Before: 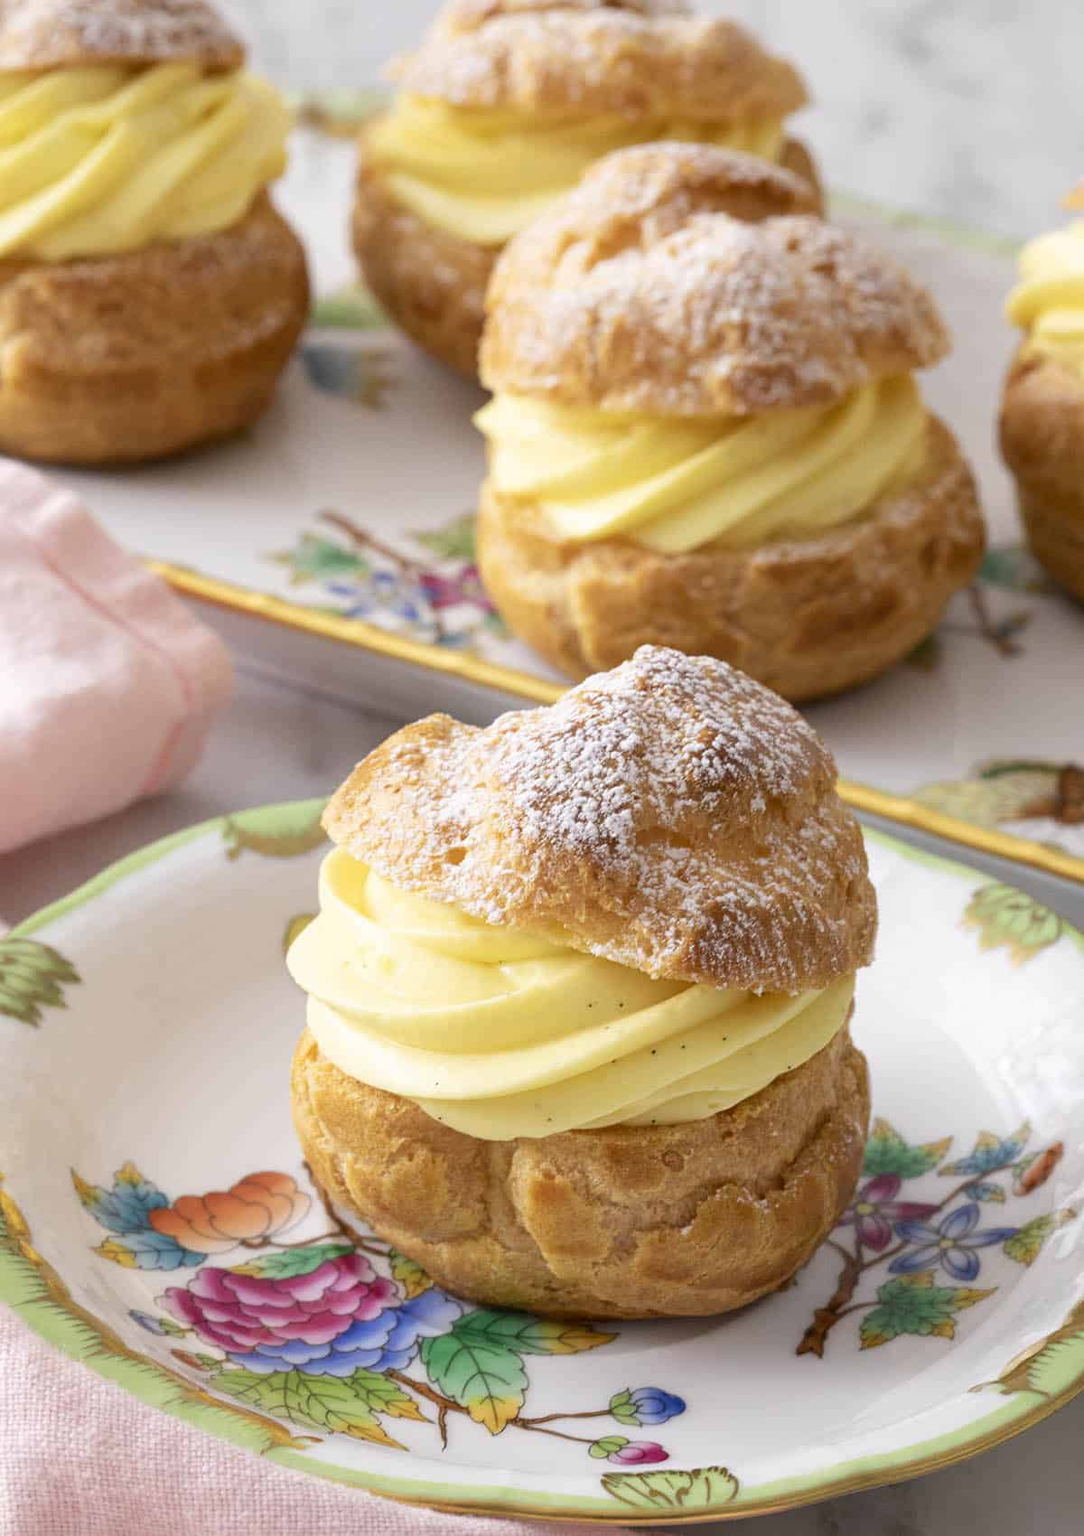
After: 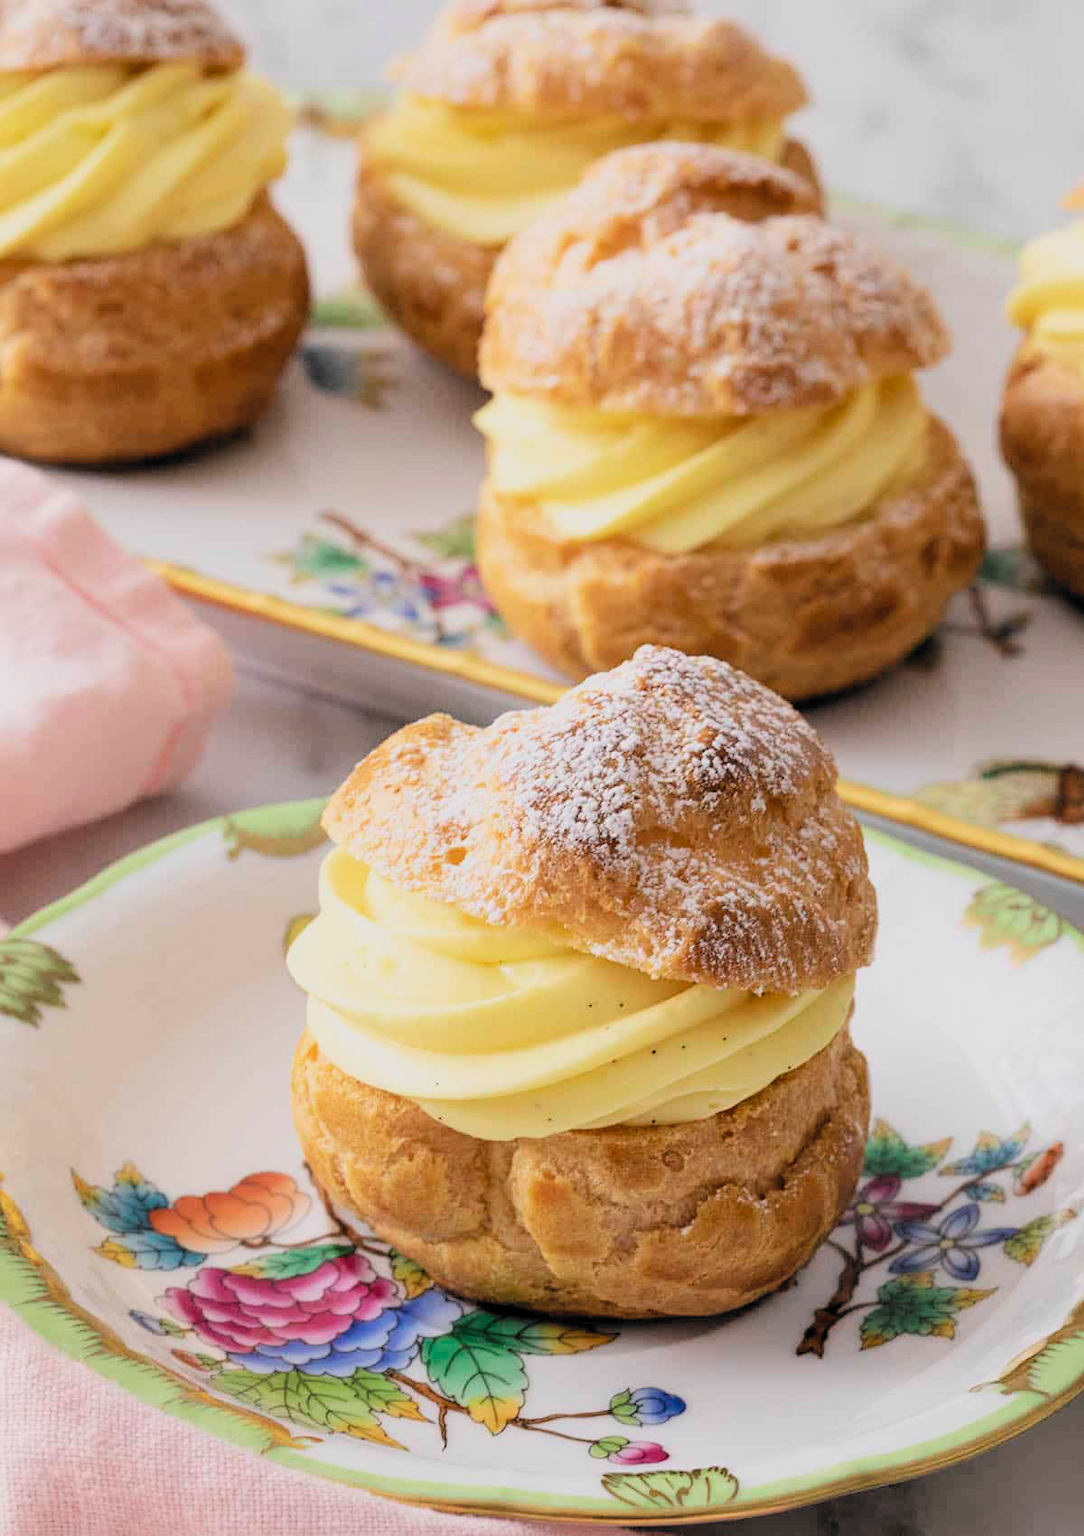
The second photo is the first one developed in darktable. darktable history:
filmic rgb: black relative exposure -5.06 EV, white relative exposure 3.96 EV, hardness 2.89, contrast 1.297, highlights saturation mix -29.4%, color science v6 (2022)
